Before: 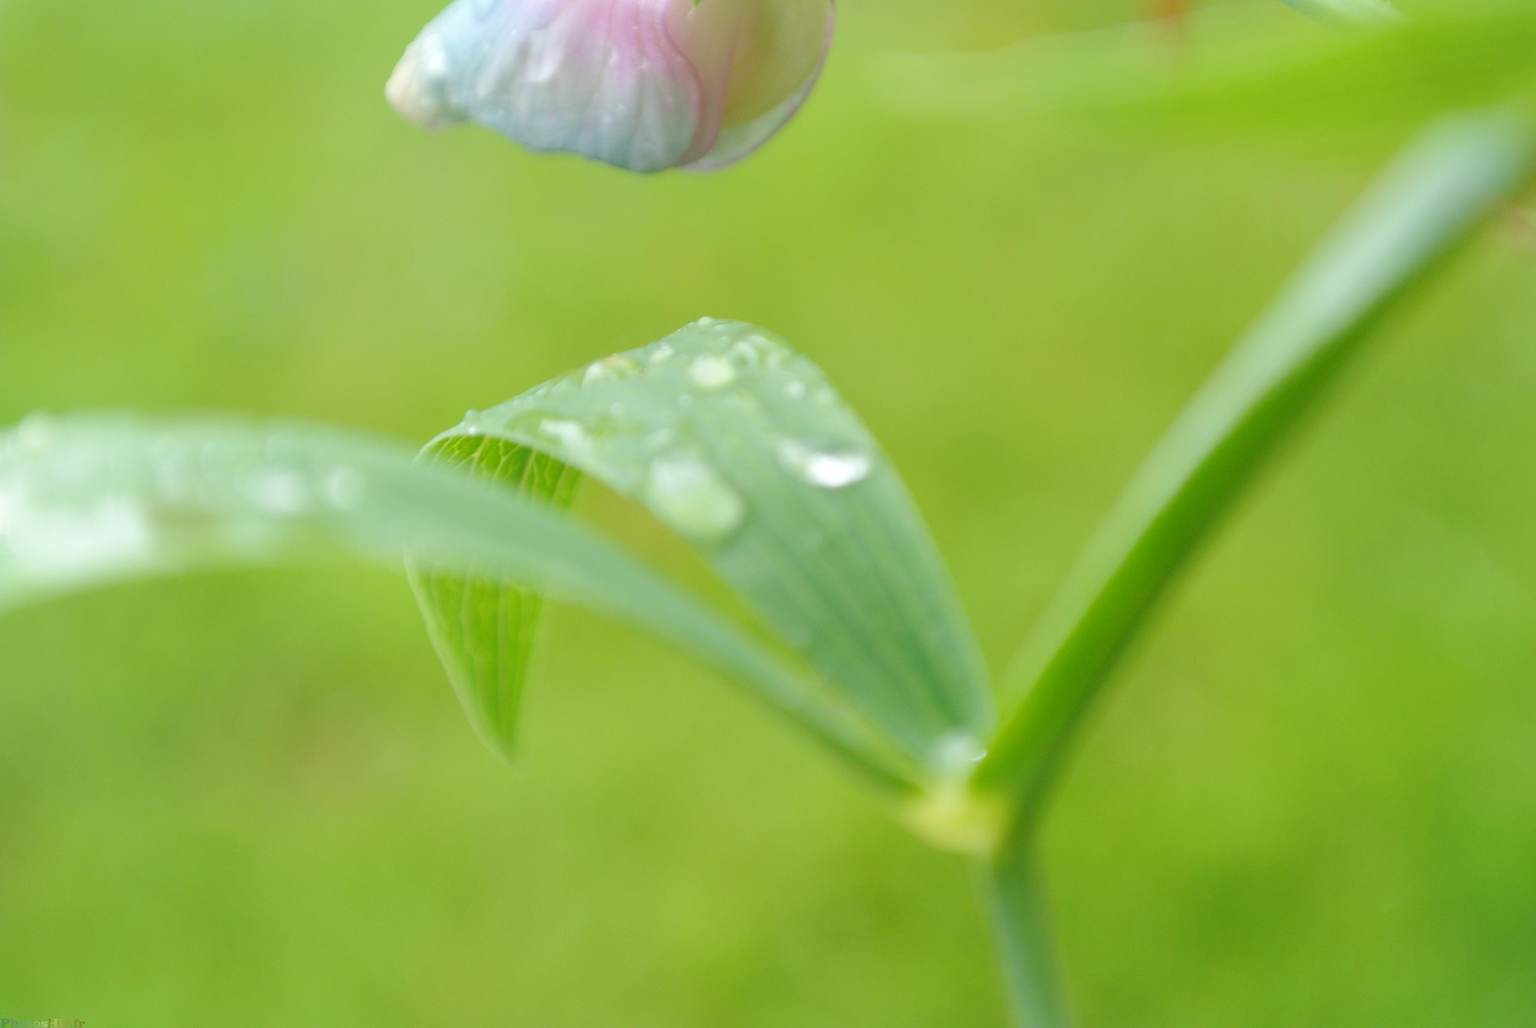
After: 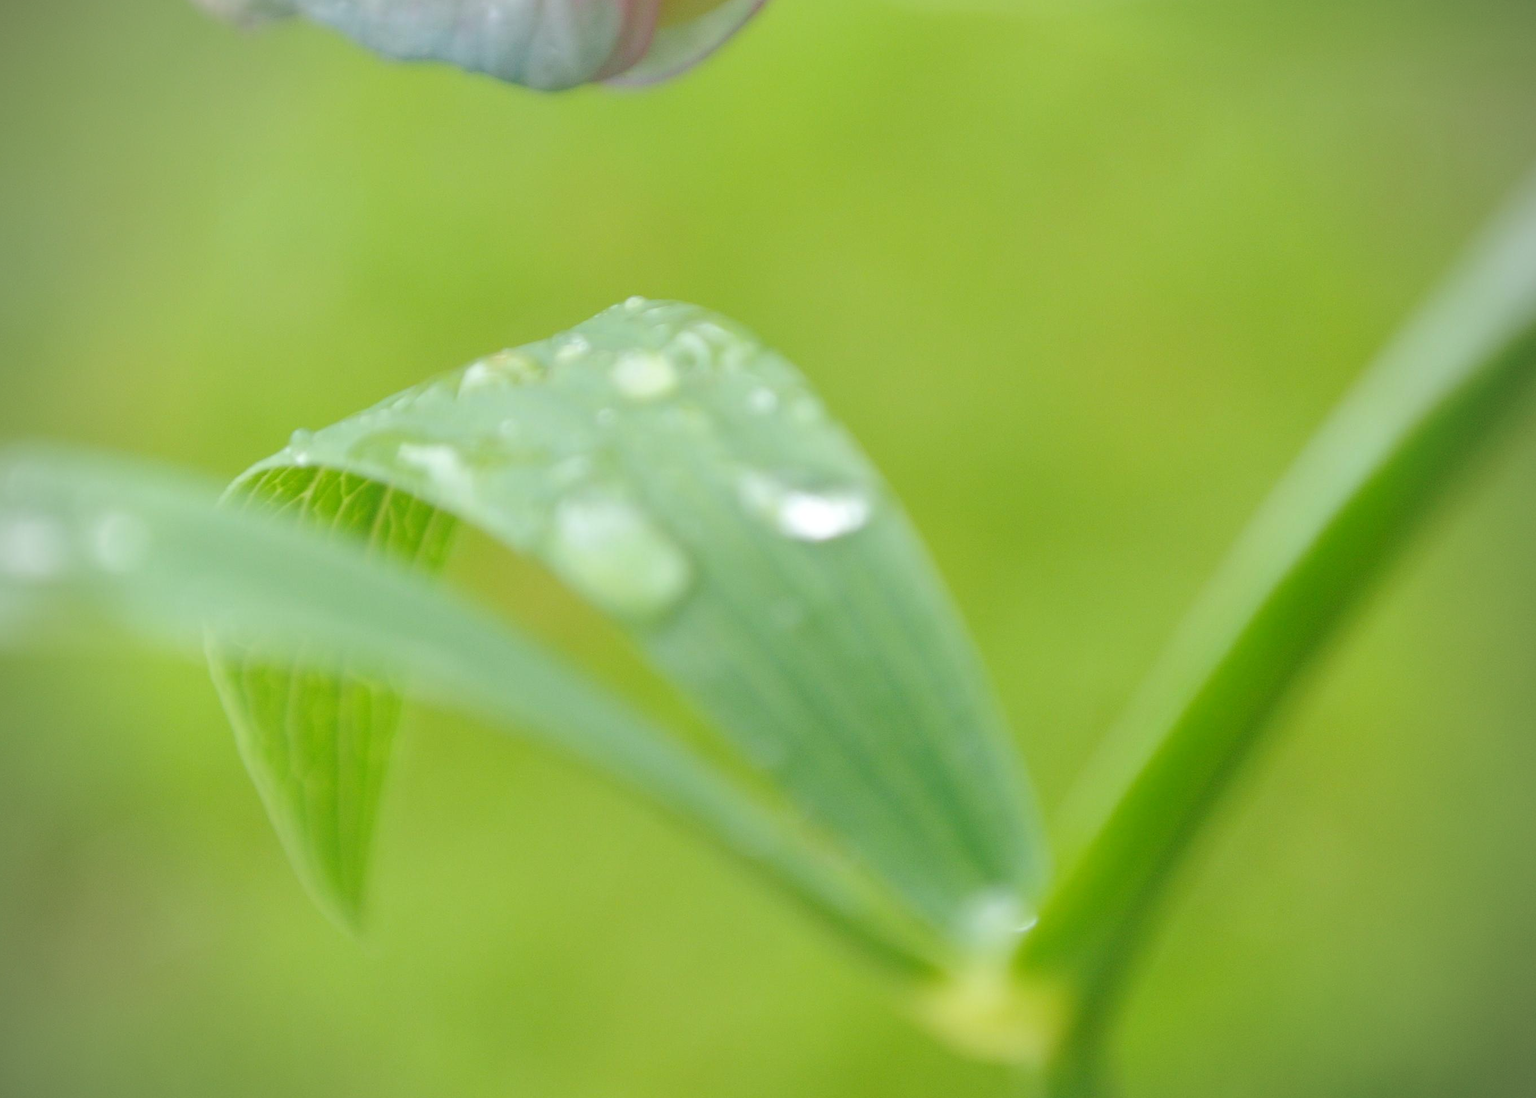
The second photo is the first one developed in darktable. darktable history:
crop and rotate: left 17.046%, top 10.659%, right 12.989%, bottom 14.553%
vignetting: fall-off start 79.88%
